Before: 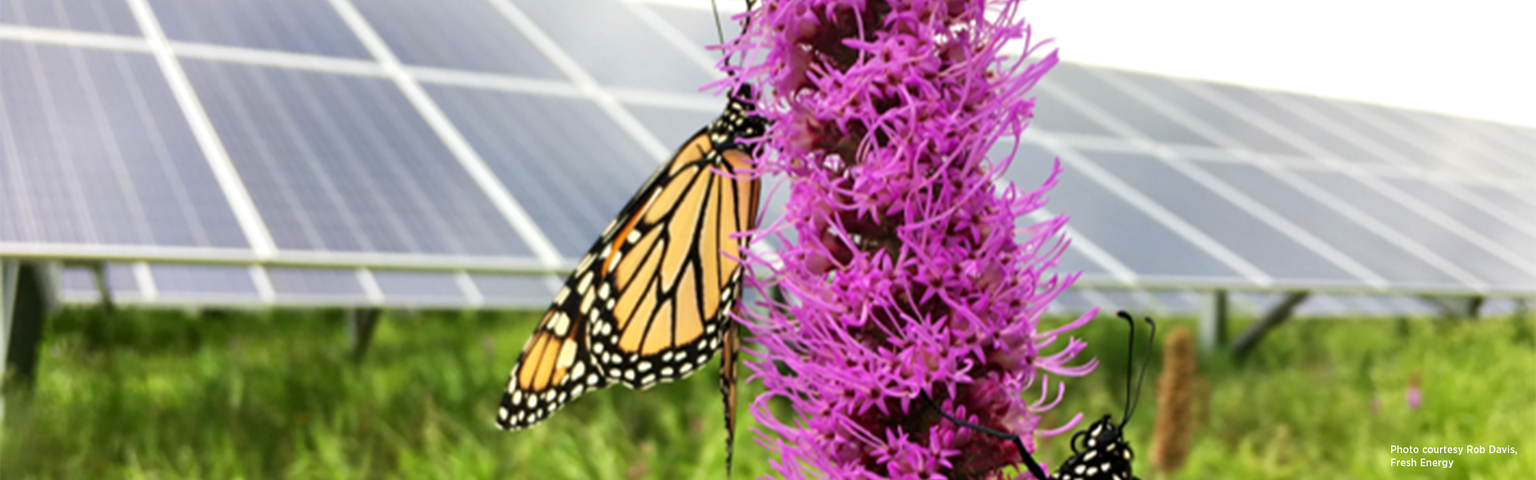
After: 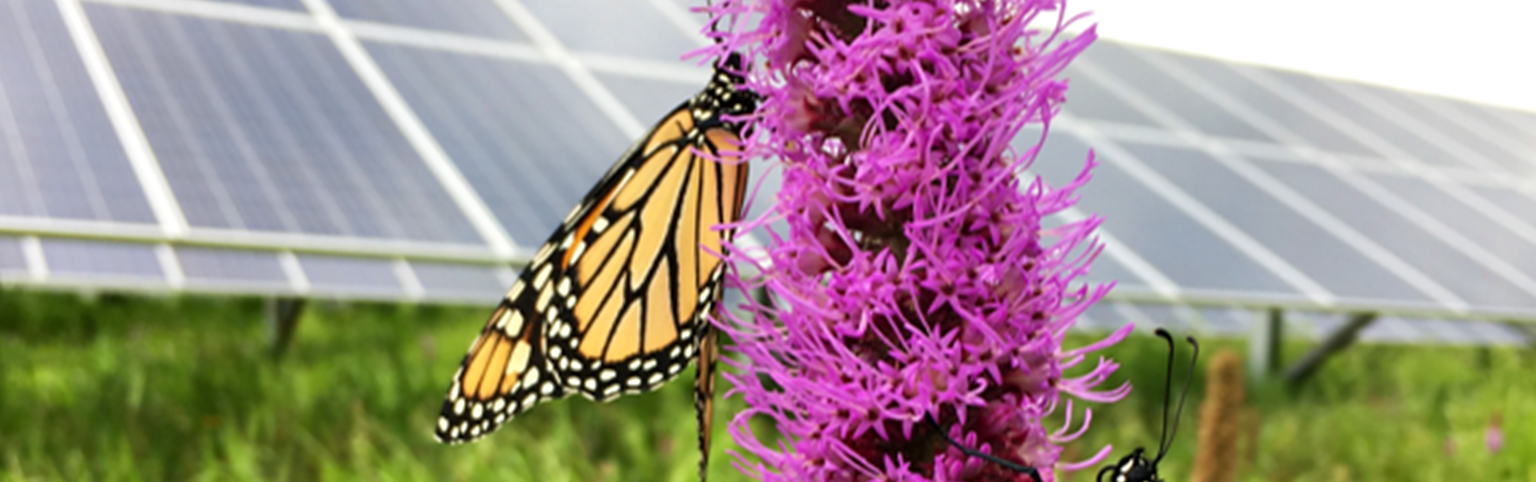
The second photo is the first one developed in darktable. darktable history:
sharpen: amount 0.497
crop and rotate: angle -1.83°, left 3.108%, top 3.617%, right 1.445%, bottom 0.429%
